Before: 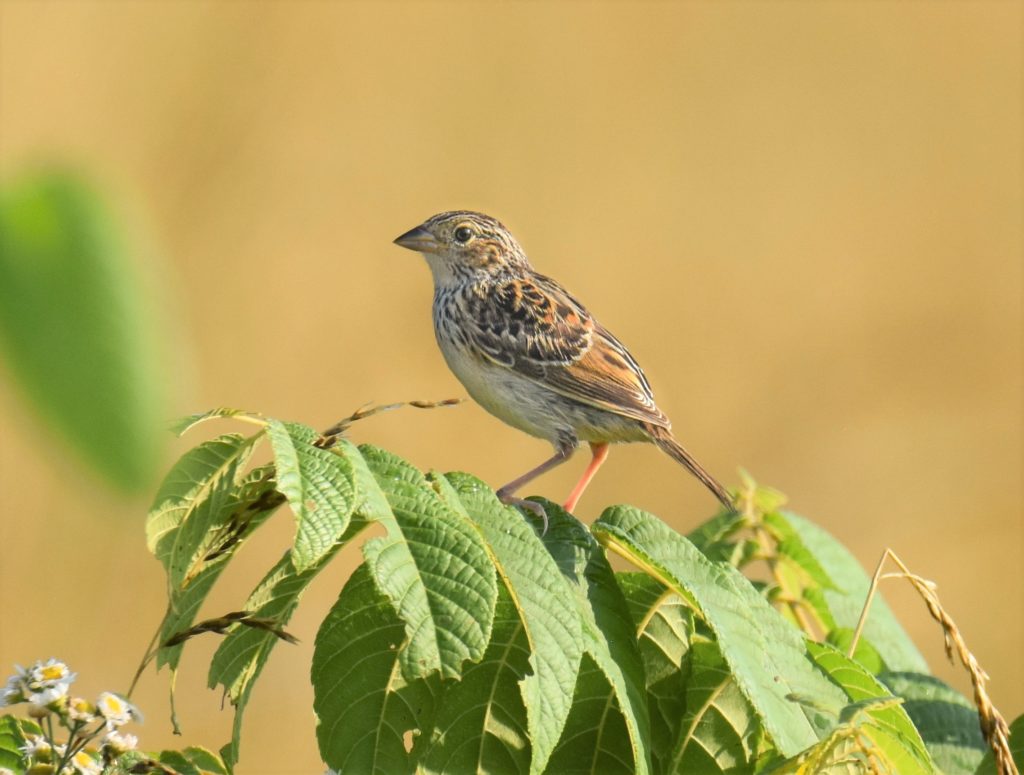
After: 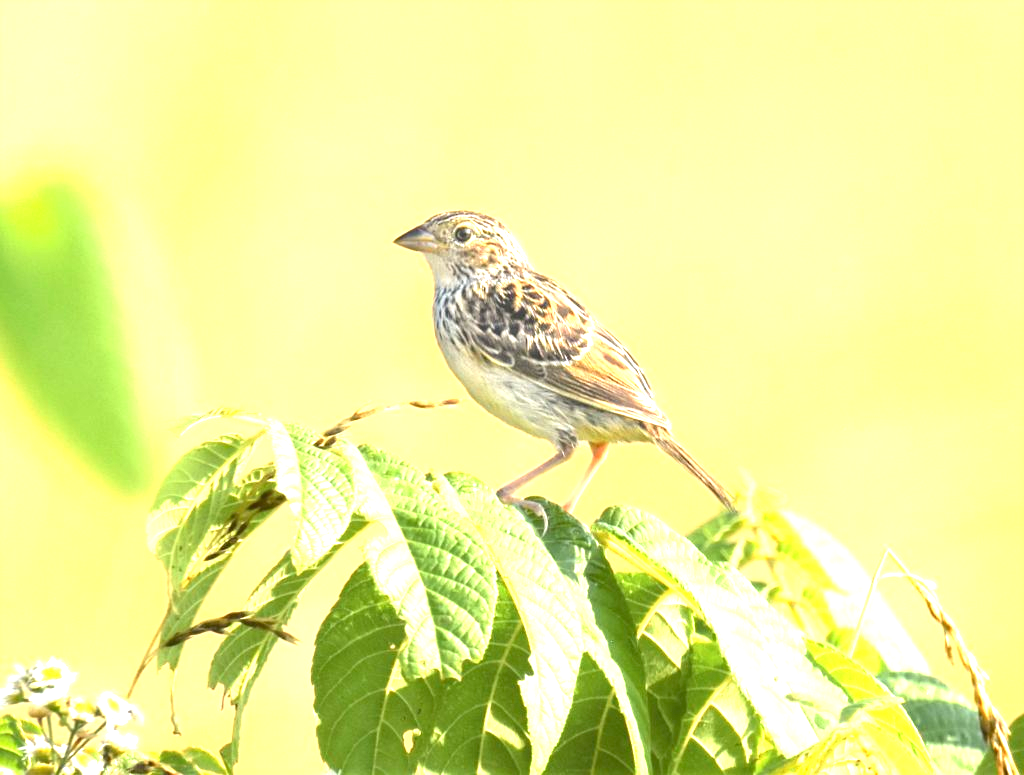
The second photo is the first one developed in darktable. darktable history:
exposure: black level correction 0.001, exposure 1.642 EV, compensate exposure bias true, compensate highlight preservation false
